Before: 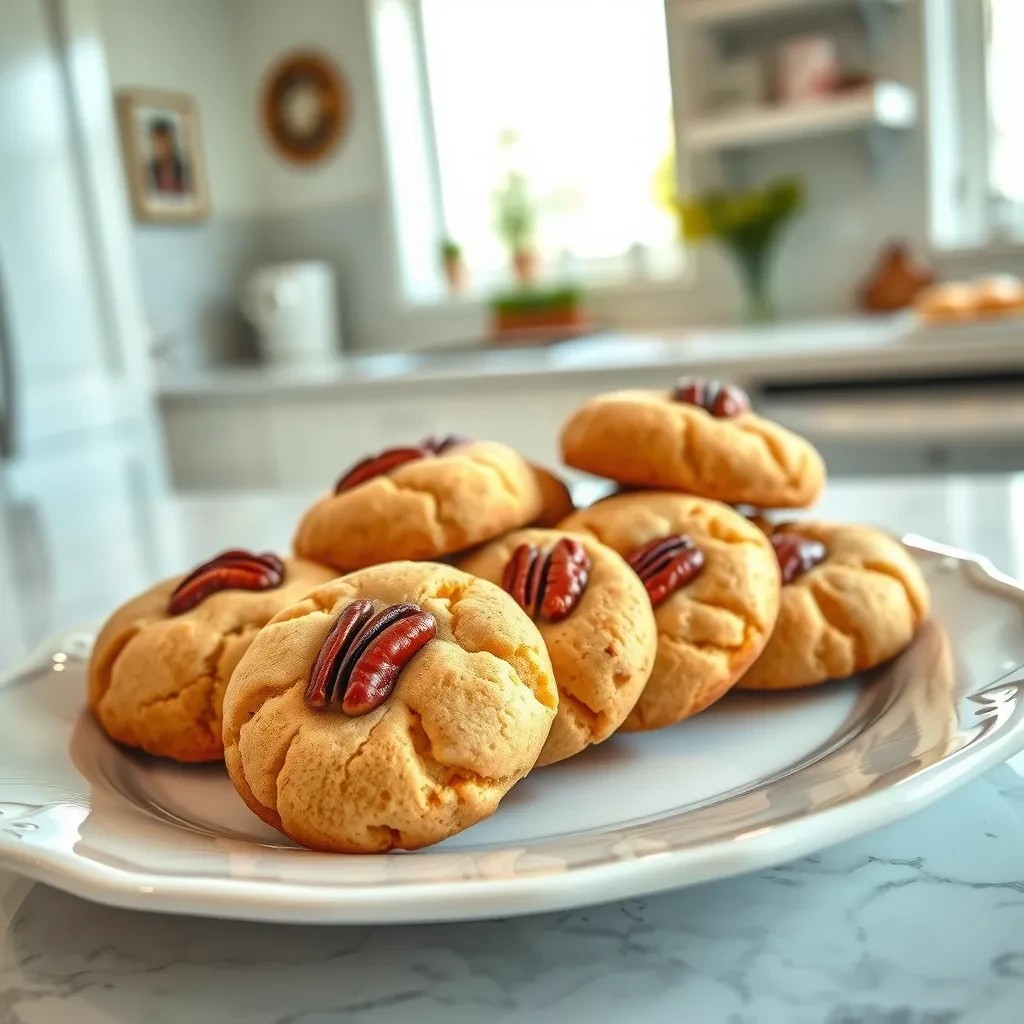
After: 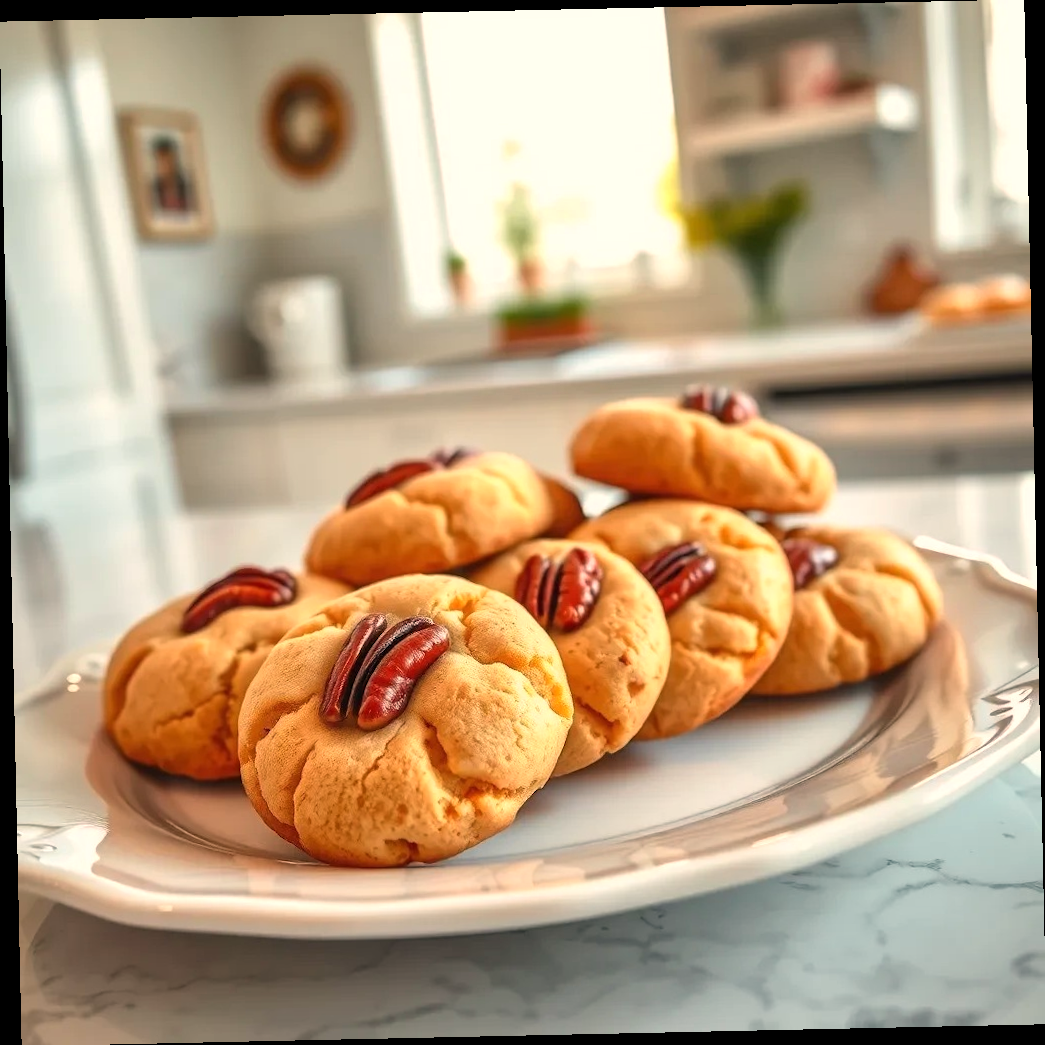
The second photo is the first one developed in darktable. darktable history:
rgb levels: preserve colors max RGB
white balance: red 1.127, blue 0.943
rotate and perspective: rotation -1.24°, automatic cropping off
